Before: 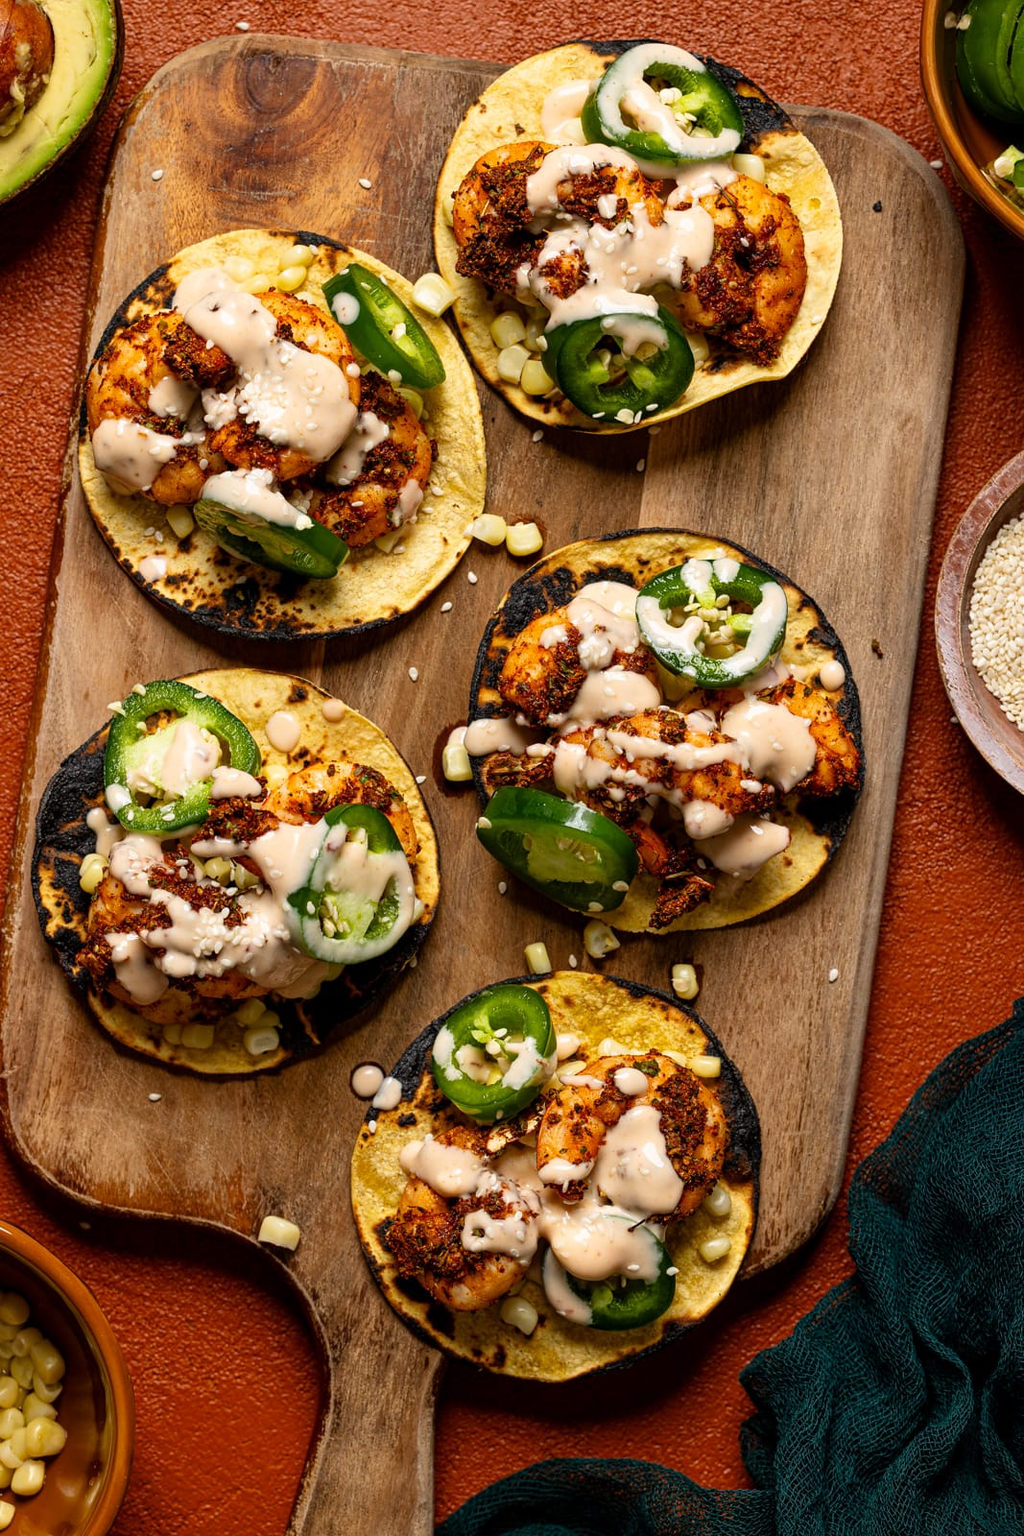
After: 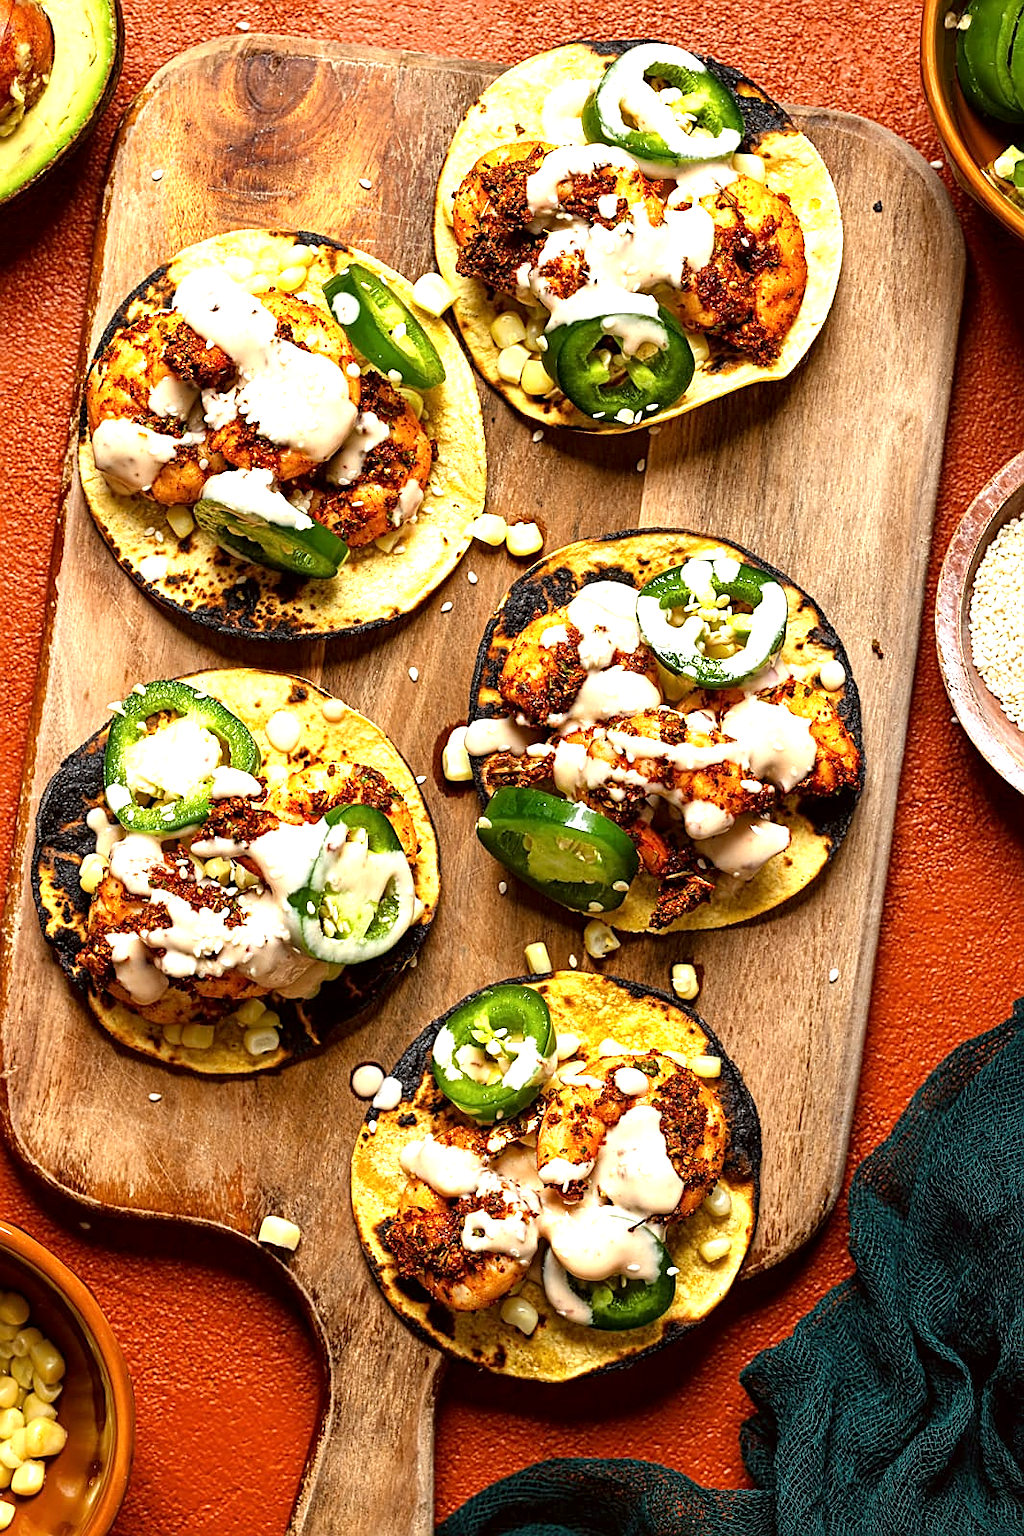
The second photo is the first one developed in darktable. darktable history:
exposure: exposure 1.091 EV, compensate highlight preservation false
color correction: highlights a* -2.93, highlights b* -2.42, shadows a* 2.44, shadows b* 2.77
sharpen: on, module defaults
